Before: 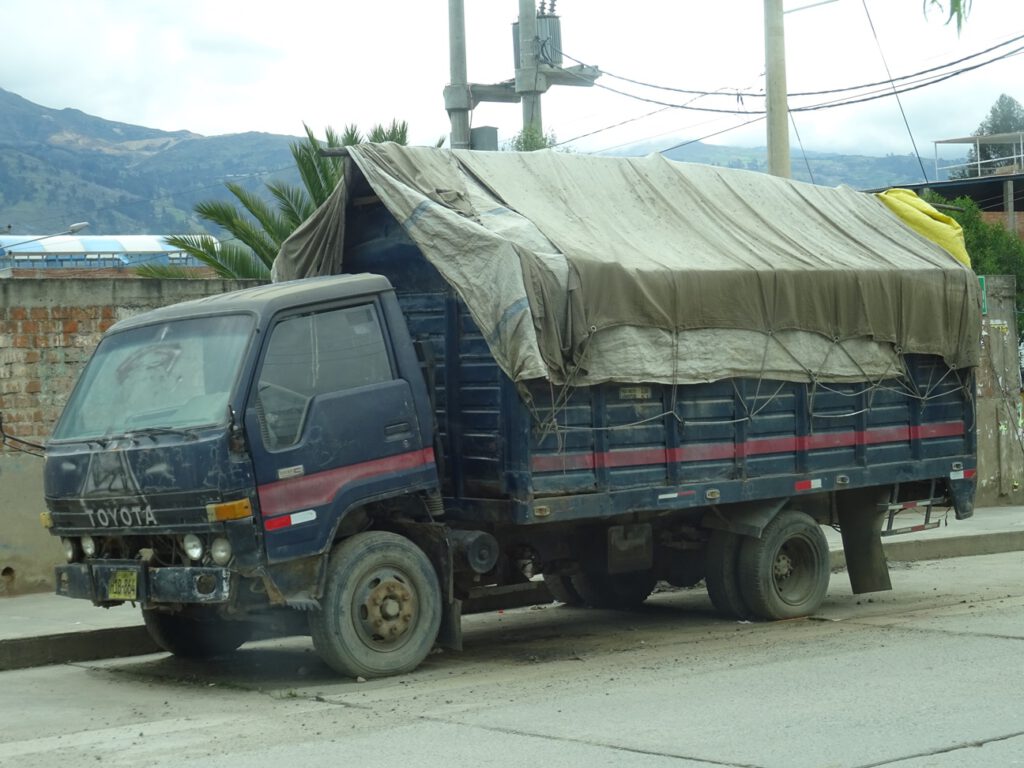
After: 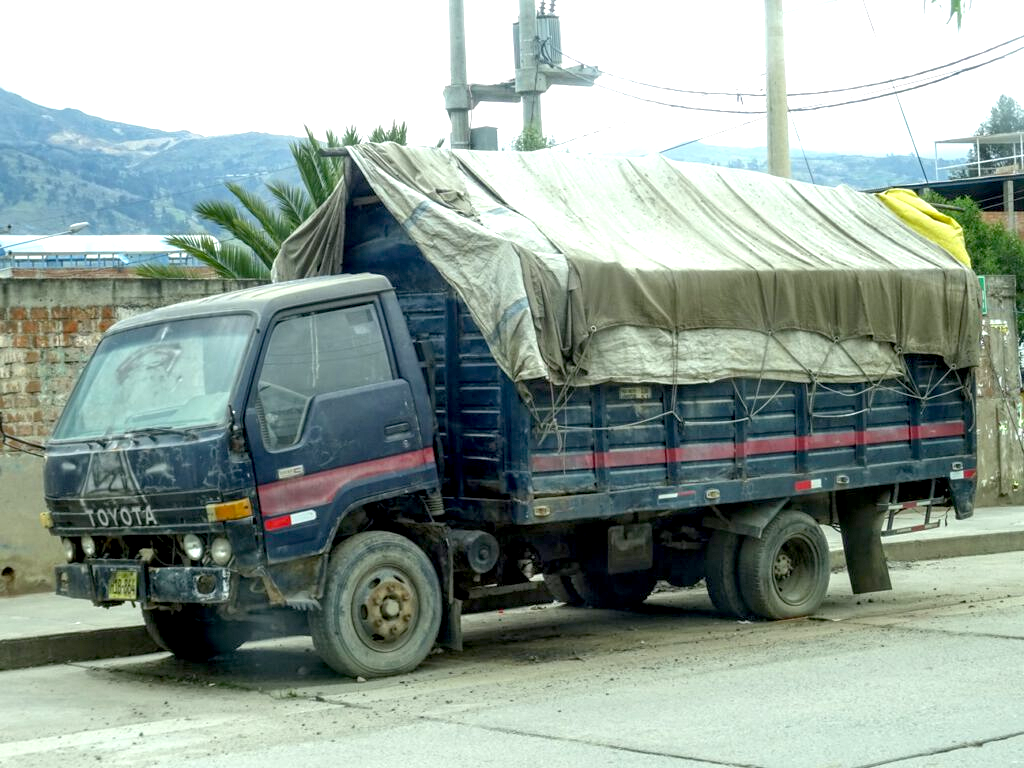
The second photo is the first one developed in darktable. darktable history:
exposure: black level correction 0.012, exposure 0.696 EV, compensate exposure bias true, compensate highlight preservation false
local contrast: detail 130%
